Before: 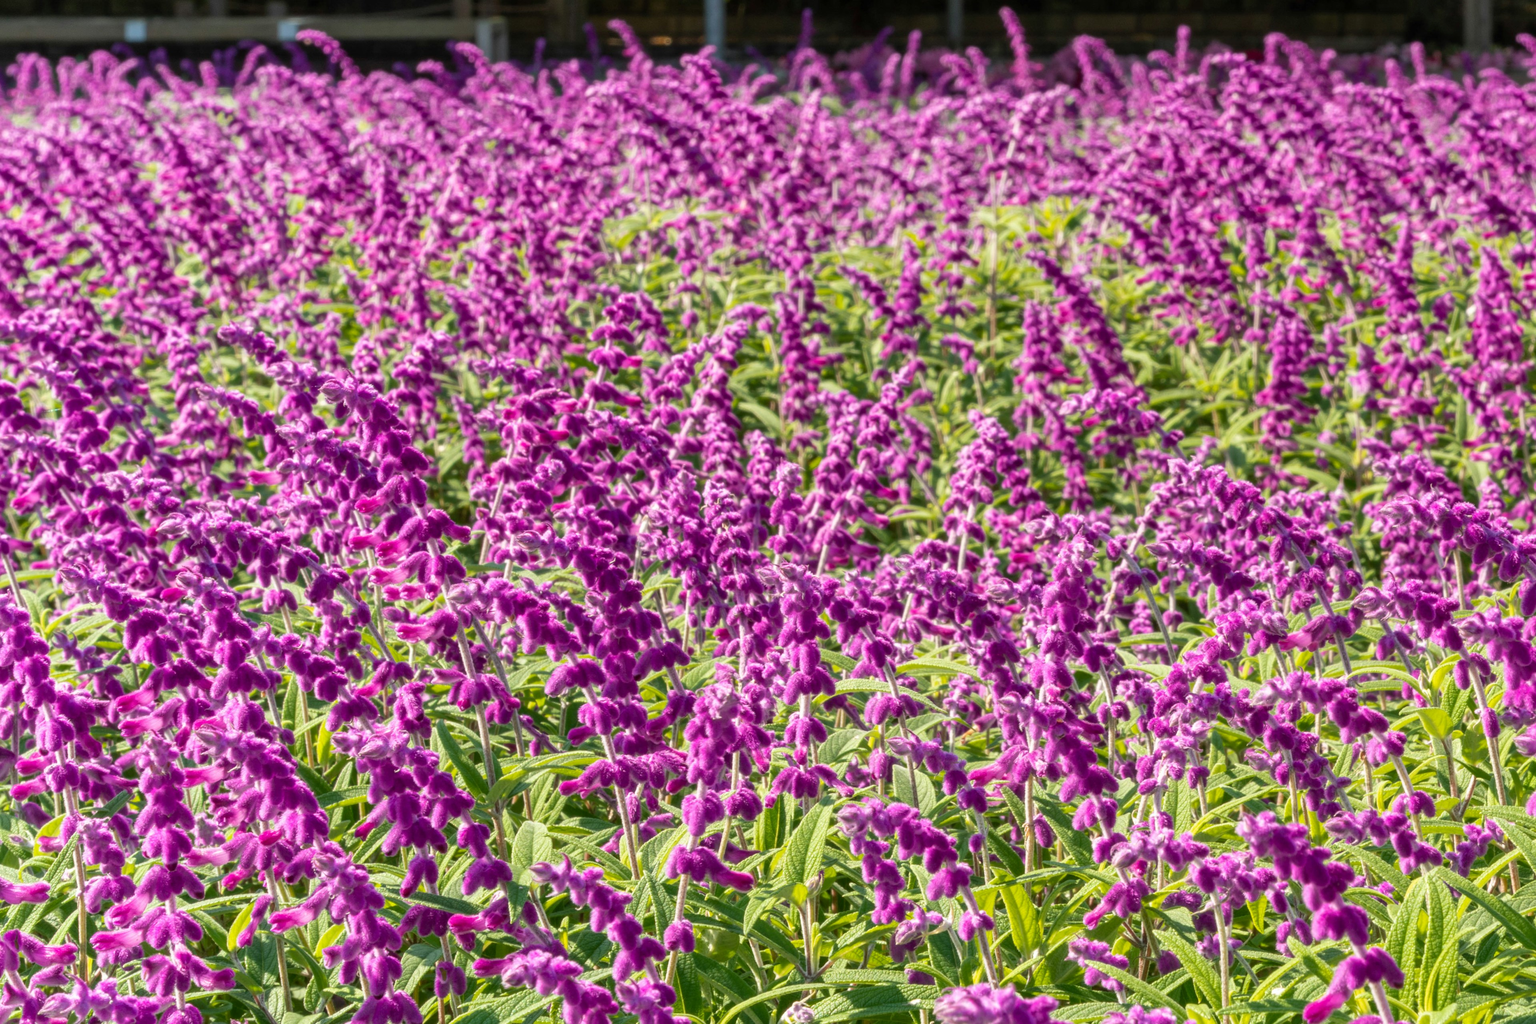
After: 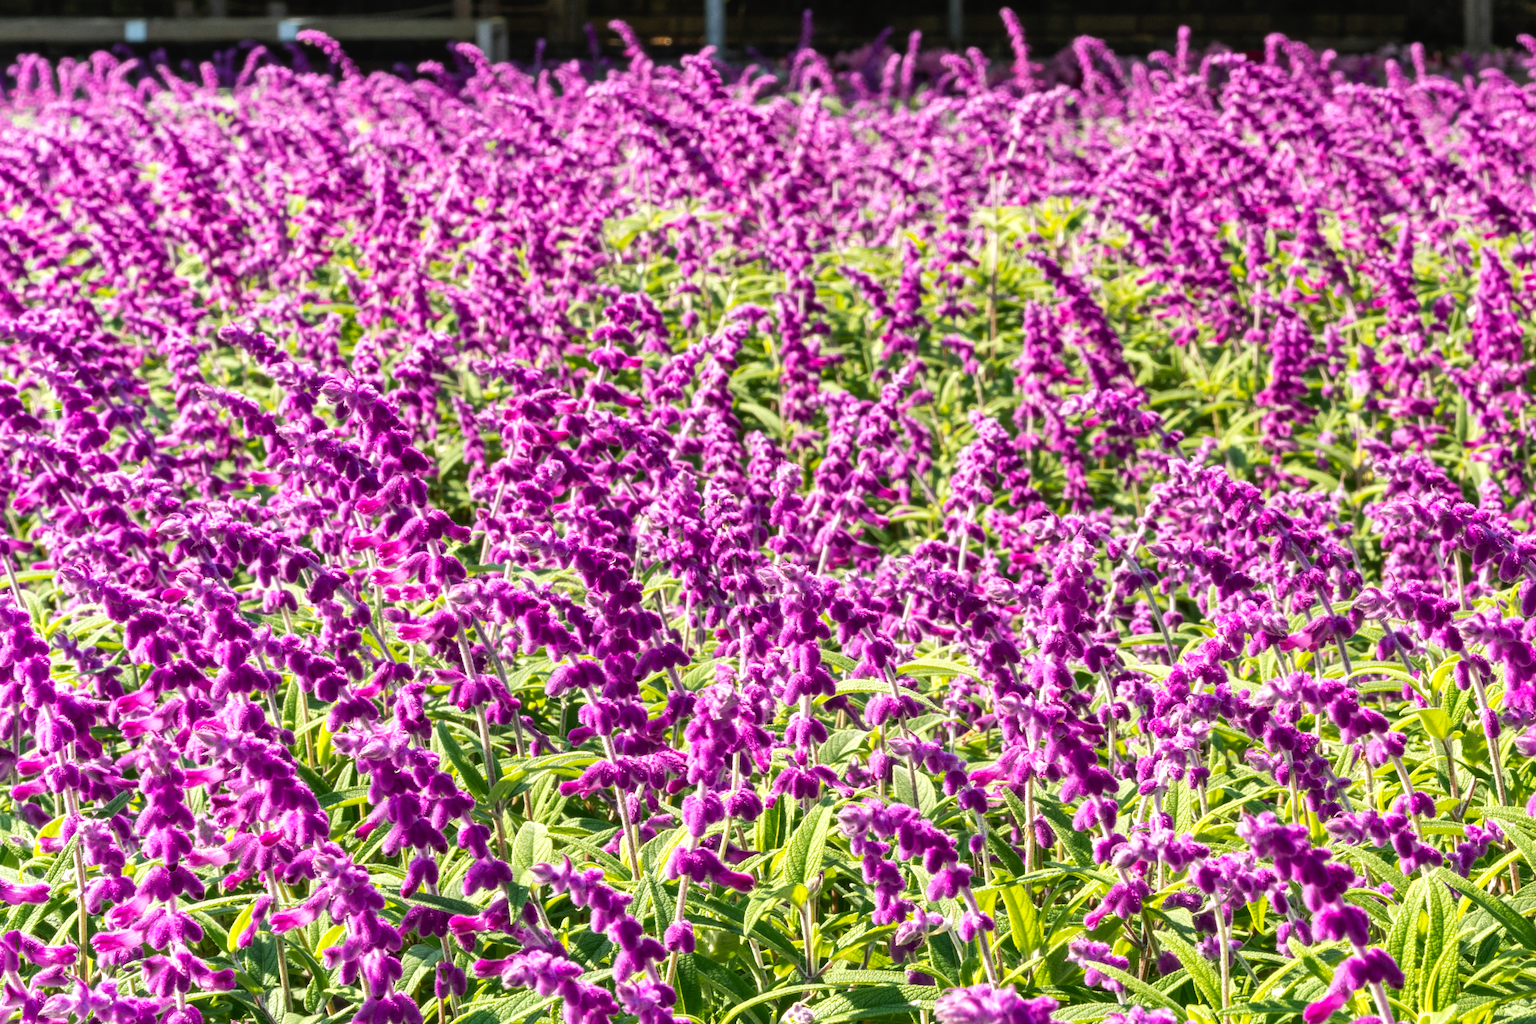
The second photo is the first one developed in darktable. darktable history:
shadows and highlights: shadows 33.83, highlights -46.36, compress 49.64%, soften with gaussian
tone curve: curves: ch0 [(0, 0.015) (0.037, 0.032) (0.131, 0.113) (0.275, 0.26) (0.497, 0.505) (0.617, 0.643) (0.704, 0.735) (0.813, 0.842) (0.911, 0.931) (0.997, 1)]; ch1 [(0, 0) (0.301, 0.3) (0.444, 0.438) (0.493, 0.494) (0.501, 0.5) (0.534, 0.543) (0.582, 0.605) (0.658, 0.687) (0.746, 0.79) (1, 1)]; ch2 [(0, 0) (0.246, 0.234) (0.36, 0.356) (0.415, 0.426) (0.476, 0.492) (0.502, 0.499) (0.525, 0.517) (0.533, 0.534) (0.586, 0.598) (0.634, 0.643) (0.706, 0.717) (0.853, 0.83) (1, 0.951)], preserve colors none
tone equalizer: -8 EV -0.453 EV, -7 EV -0.365 EV, -6 EV -0.294 EV, -5 EV -0.228 EV, -3 EV 0.236 EV, -2 EV 0.358 EV, -1 EV 0.371 EV, +0 EV 0.412 EV, smoothing diameter 2.17%, edges refinement/feathering 19.58, mask exposure compensation -1.57 EV, filter diffusion 5
